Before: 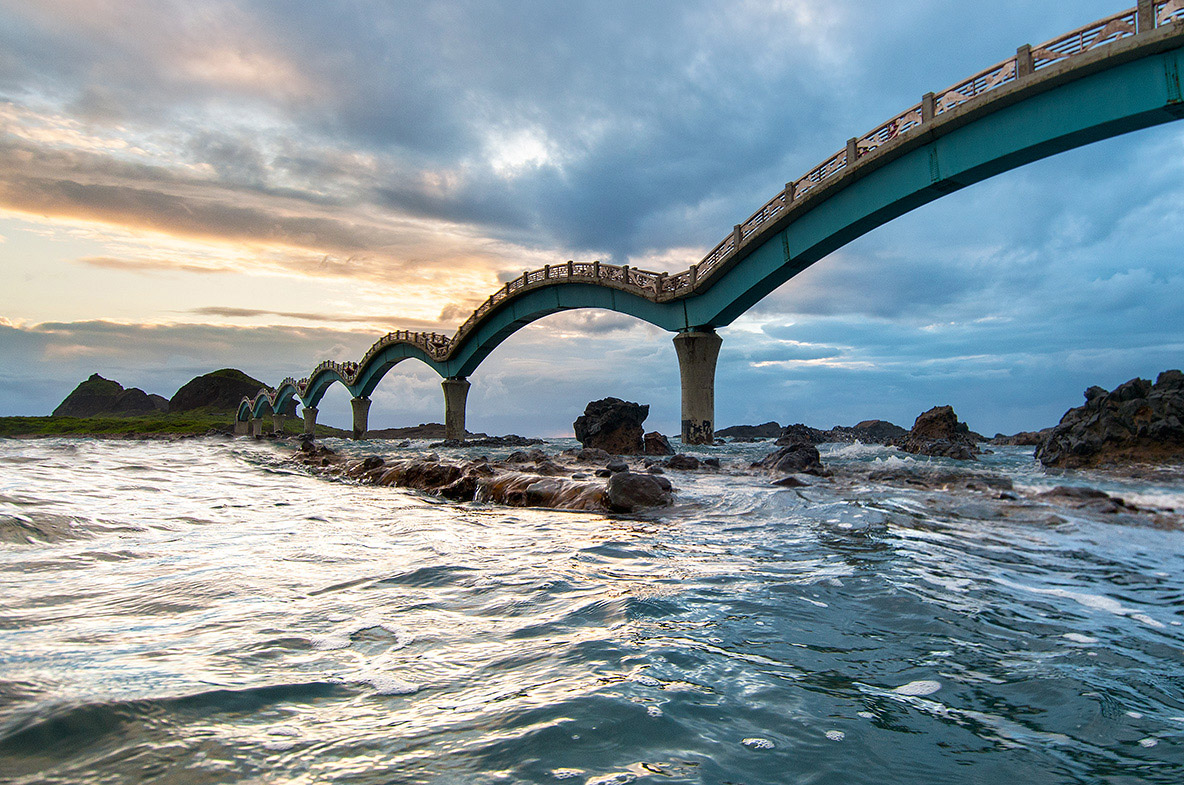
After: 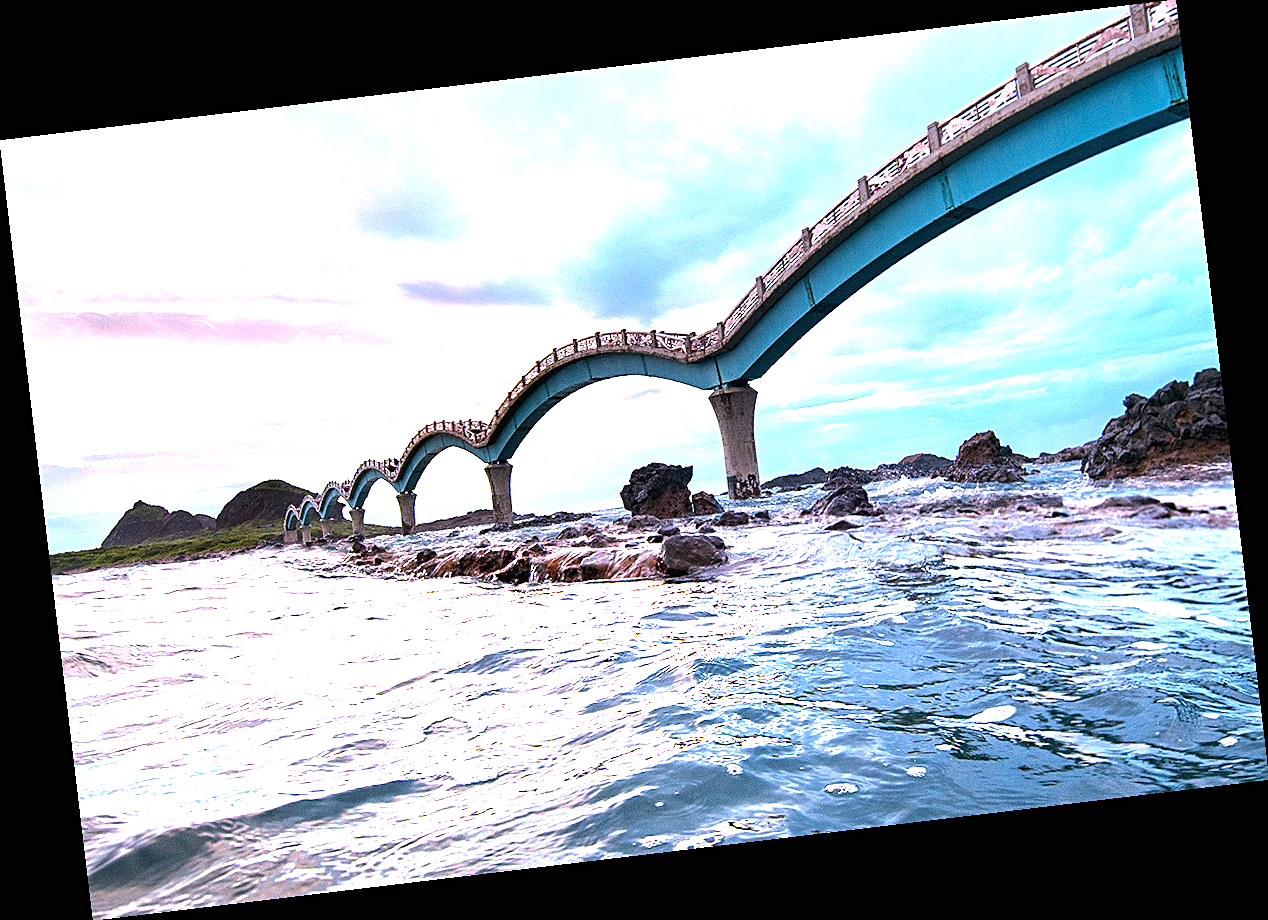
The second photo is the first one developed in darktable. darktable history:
tone equalizer: -8 EV -0.417 EV, -7 EV -0.389 EV, -6 EV -0.333 EV, -5 EV -0.222 EV, -3 EV 0.222 EV, -2 EV 0.333 EV, -1 EV 0.389 EV, +0 EV 0.417 EV, edges refinement/feathering 500, mask exposure compensation -1.57 EV, preserve details no
exposure: black level correction 0, exposure 1.388 EV, compensate exposure bias true, compensate highlight preservation false
sharpen: on, module defaults
white balance: emerald 1
rotate and perspective: rotation -6.83°, automatic cropping off
color correction: highlights a* 15.03, highlights b* -25.07
